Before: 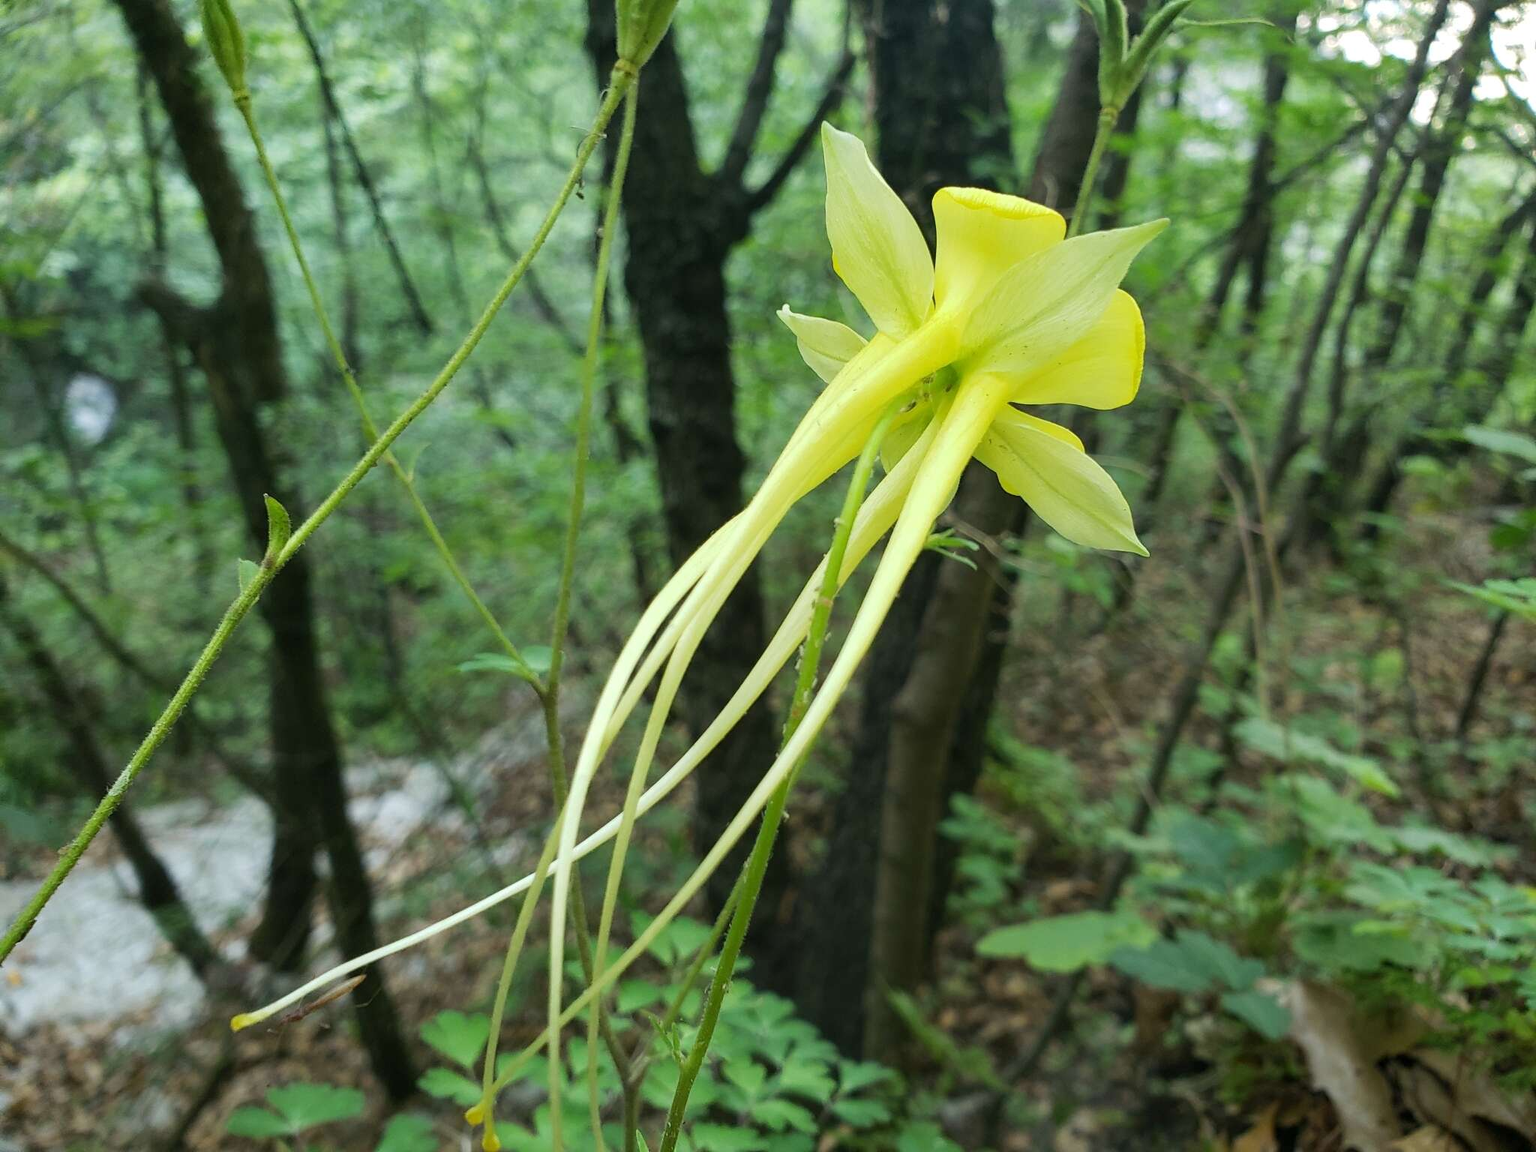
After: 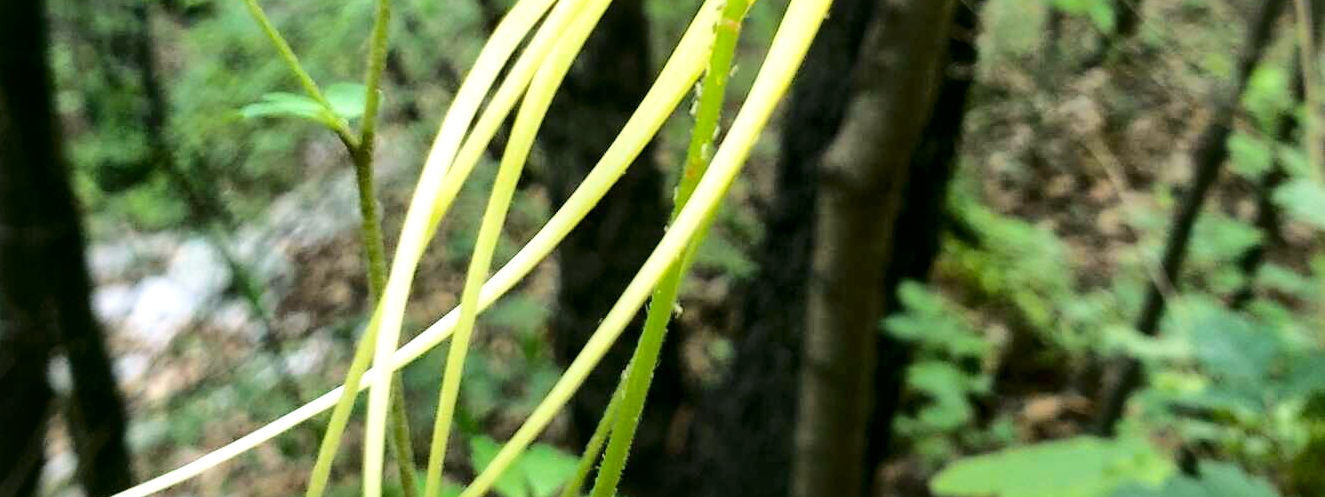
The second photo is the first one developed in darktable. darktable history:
tone equalizer: -8 EV -0.378 EV, -7 EV -0.415 EV, -6 EV -0.352 EV, -5 EV -0.208 EV, -3 EV 0.194 EV, -2 EV 0.321 EV, -1 EV 0.366 EV, +0 EV 0.429 EV
exposure: black level correction -0.001, exposure 0.079 EV, compensate exposure bias true, compensate highlight preservation false
shadows and highlights: radius 336.04, shadows 64.39, highlights 4.74, compress 87.57%, soften with gaussian
crop: left 18.097%, top 50.709%, right 17.168%, bottom 16.892%
tone curve: curves: ch0 [(0, 0) (0.003, 0.03) (0.011, 0.032) (0.025, 0.035) (0.044, 0.038) (0.069, 0.041) (0.1, 0.058) (0.136, 0.091) (0.177, 0.133) (0.224, 0.181) (0.277, 0.268) (0.335, 0.363) (0.399, 0.461) (0.468, 0.554) (0.543, 0.633) (0.623, 0.709) (0.709, 0.784) (0.801, 0.869) (0.898, 0.938) (1, 1)], color space Lab, independent channels, preserve colors none
color balance rgb: highlights gain › chroma 1.552%, highlights gain › hue 311.46°, perceptual saturation grading › global saturation 19.995%, global vibrance 20%
local contrast: mode bilateral grid, contrast 21, coarseness 50, detail 172%, midtone range 0.2
